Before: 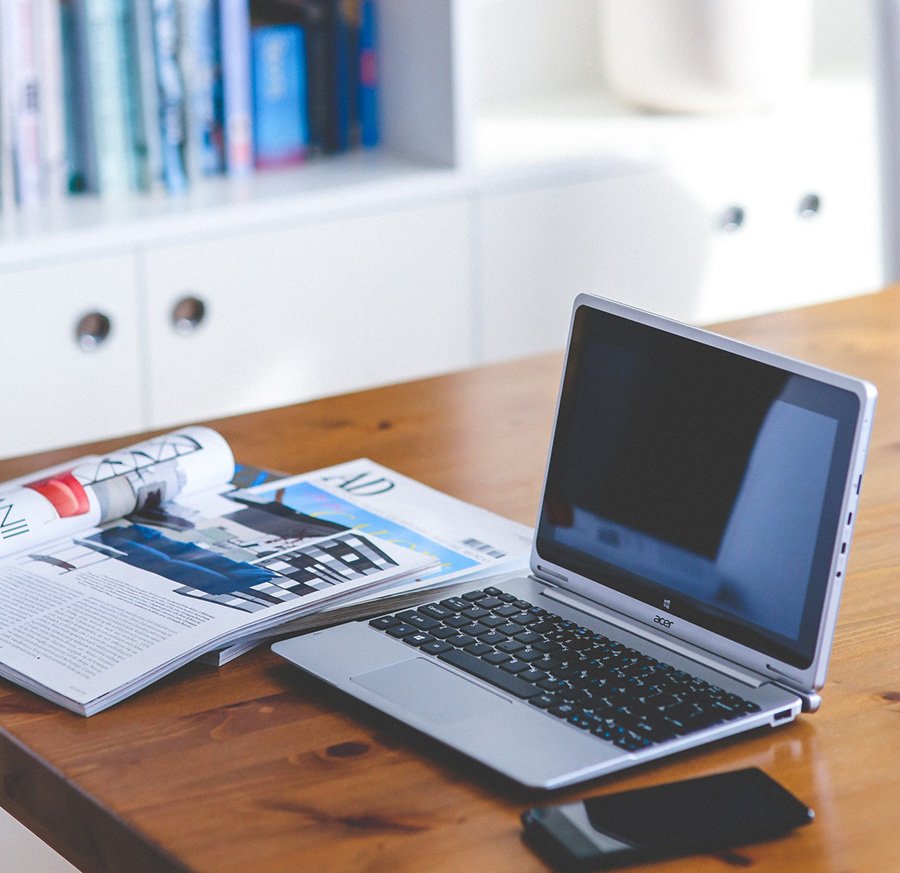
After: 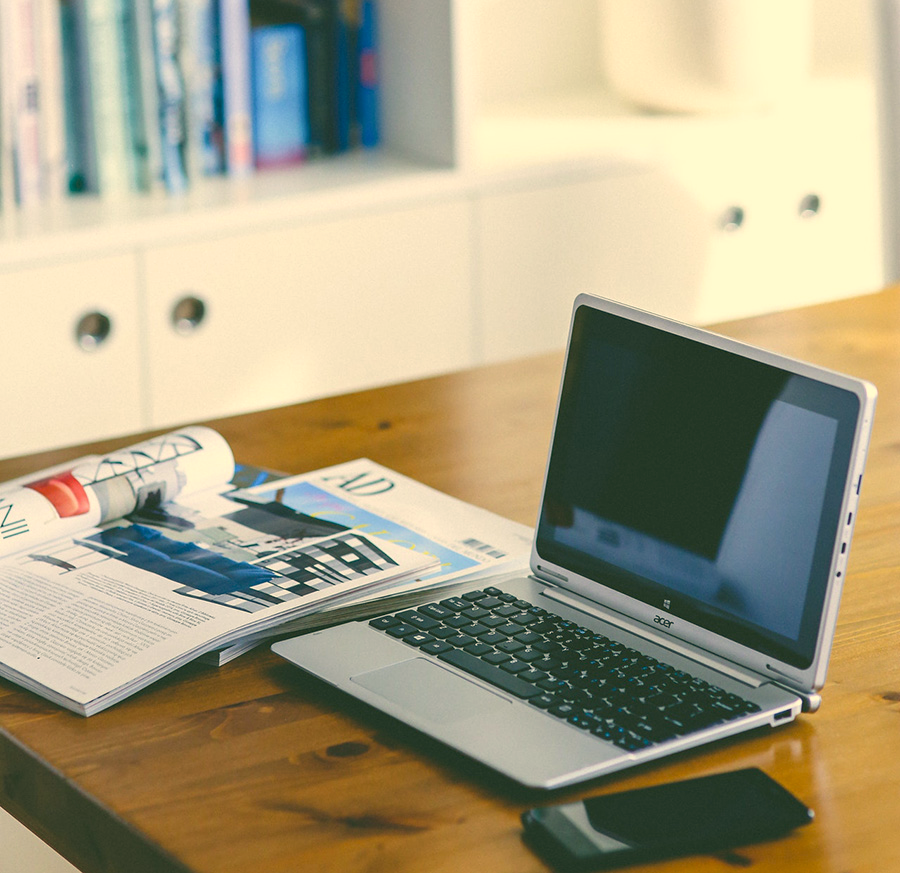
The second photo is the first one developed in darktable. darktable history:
color correction: highlights a* 4.96, highlights b* 24.51, shadows a* -15.53, shadows b* 3.96
tone equalizer: mask exposure compensation -0.516 EV
